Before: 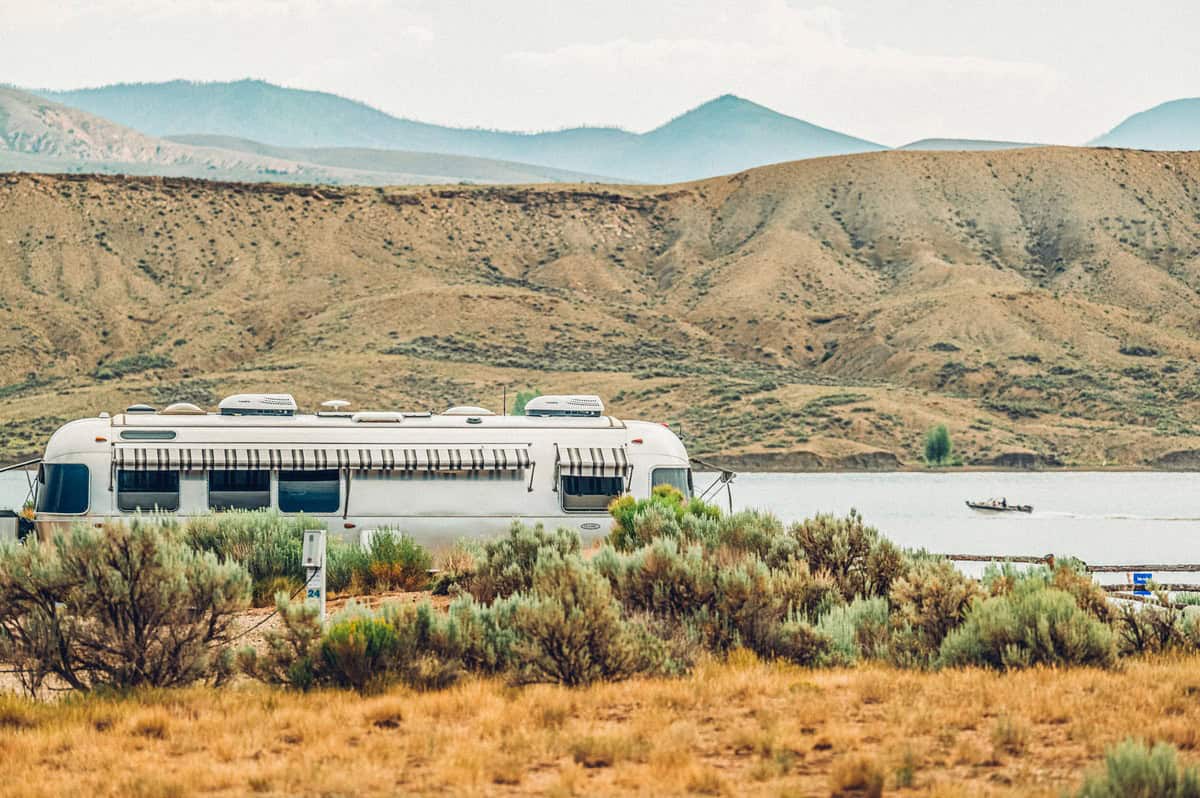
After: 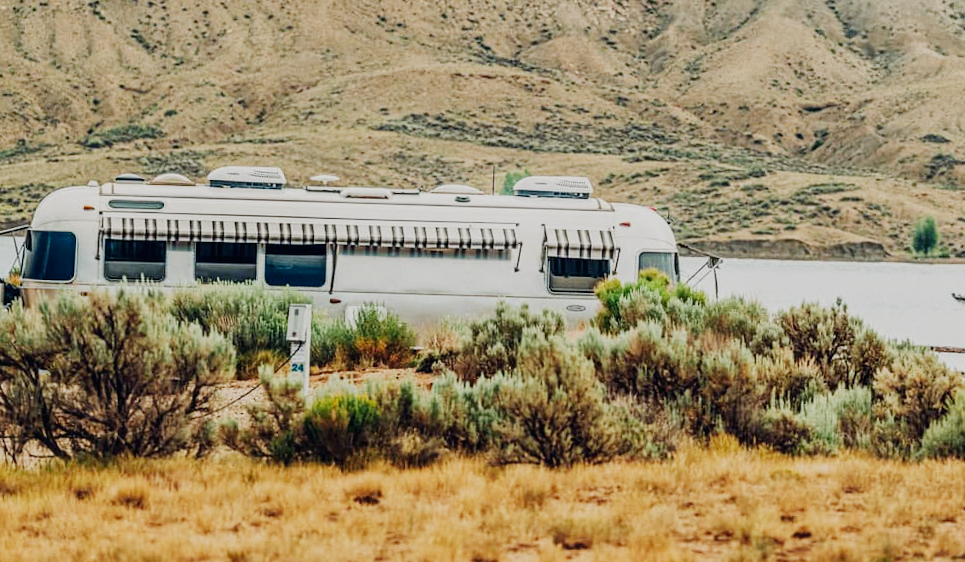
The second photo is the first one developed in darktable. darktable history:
sigmoid: skew -0.2, preserve hue 0%, red attenuation 0.1, red rotation 0.035, green attenuation 0.1, green rotation -0.017, blue attenuation 0.15, blue rotation -0.052, base primaries Rec2020
crop: top 26.531%, right 17.959%
rotate and perspective: rotation 1.57°, crop left 0.018, crop right 0.982, crop top 0.039, crop bottom 0.961
